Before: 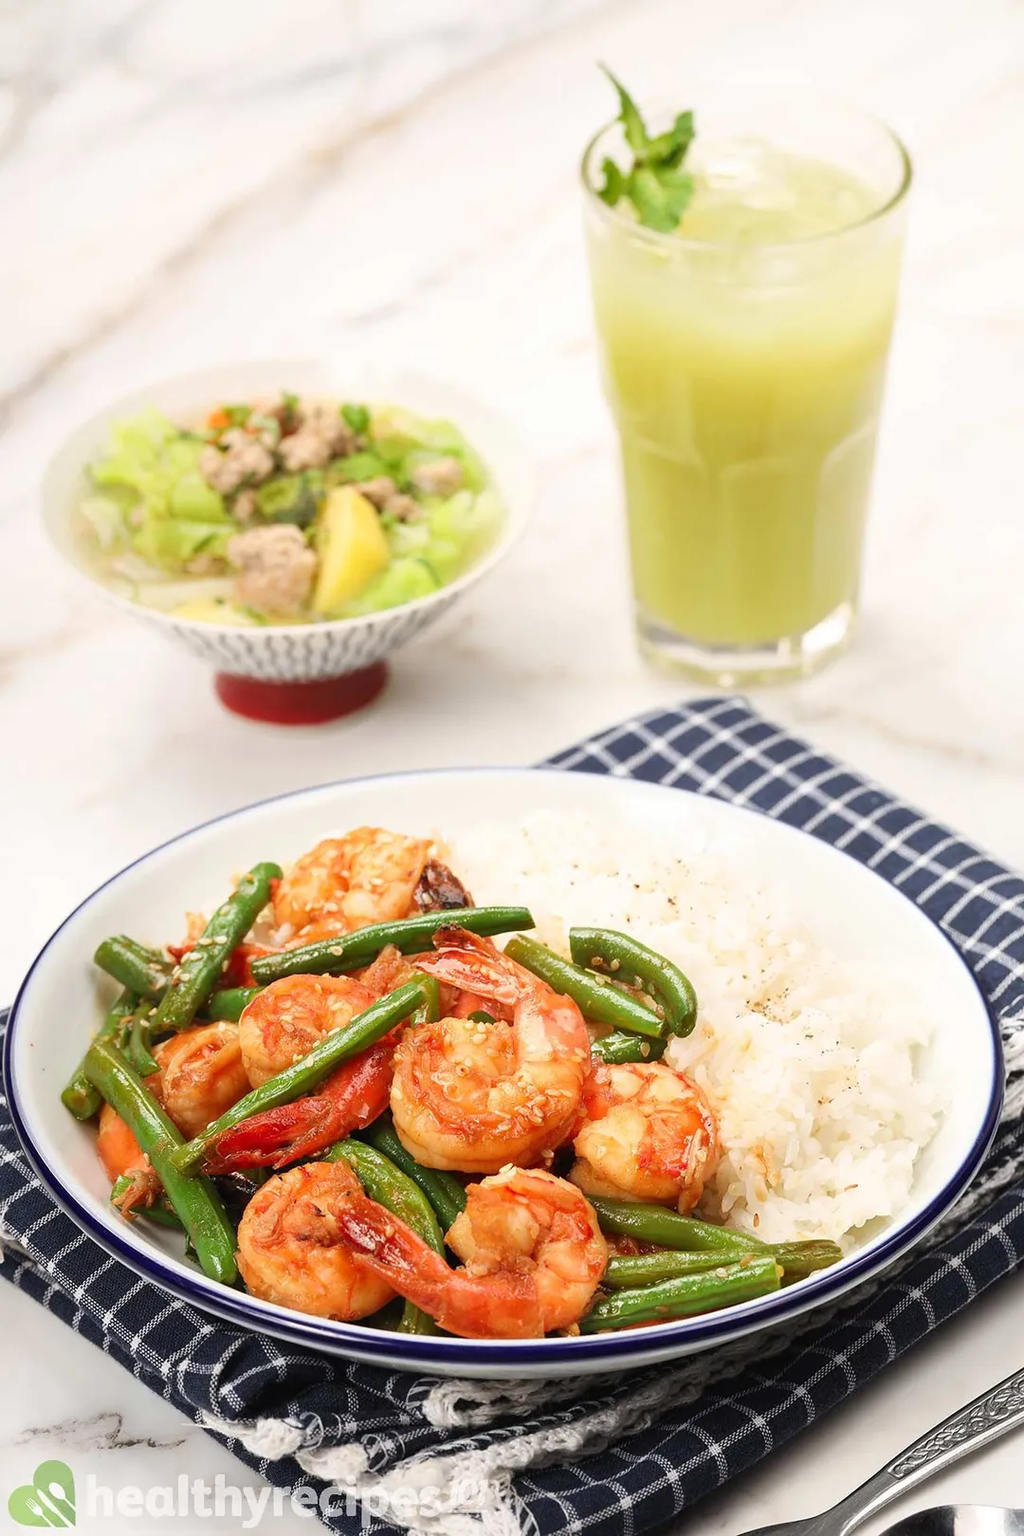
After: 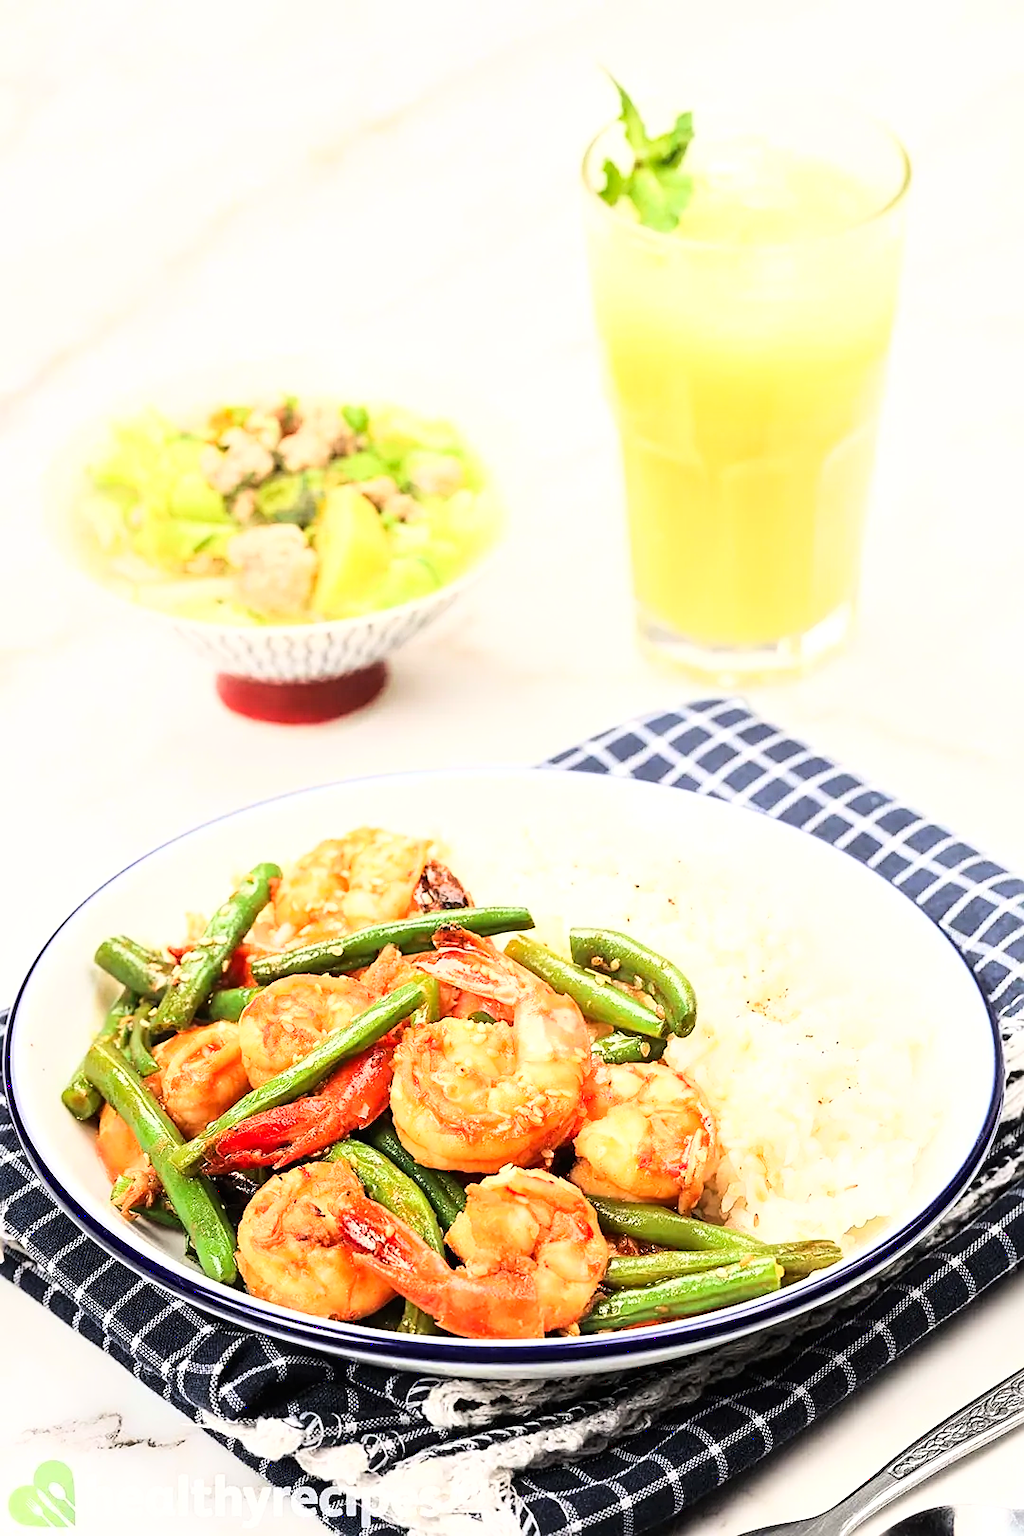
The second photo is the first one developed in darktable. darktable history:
base curve: curves: ch0 [(0, 0.003) (0.001, 0.002) (0.006, 0.004) (0.02, 0.022) (0.048, 0.086) (0.094, 0.234) (0.162, 0.431) (0.258, 0.629) (0.385, 0.8) (0.548, 0.918) (0.751, 0.988) (1, 1)]
sharpen: on, module defaults
local contrast: mode bilateral grid, contrast 20, coarseness 49, detail 119%, midtone range 0.2
